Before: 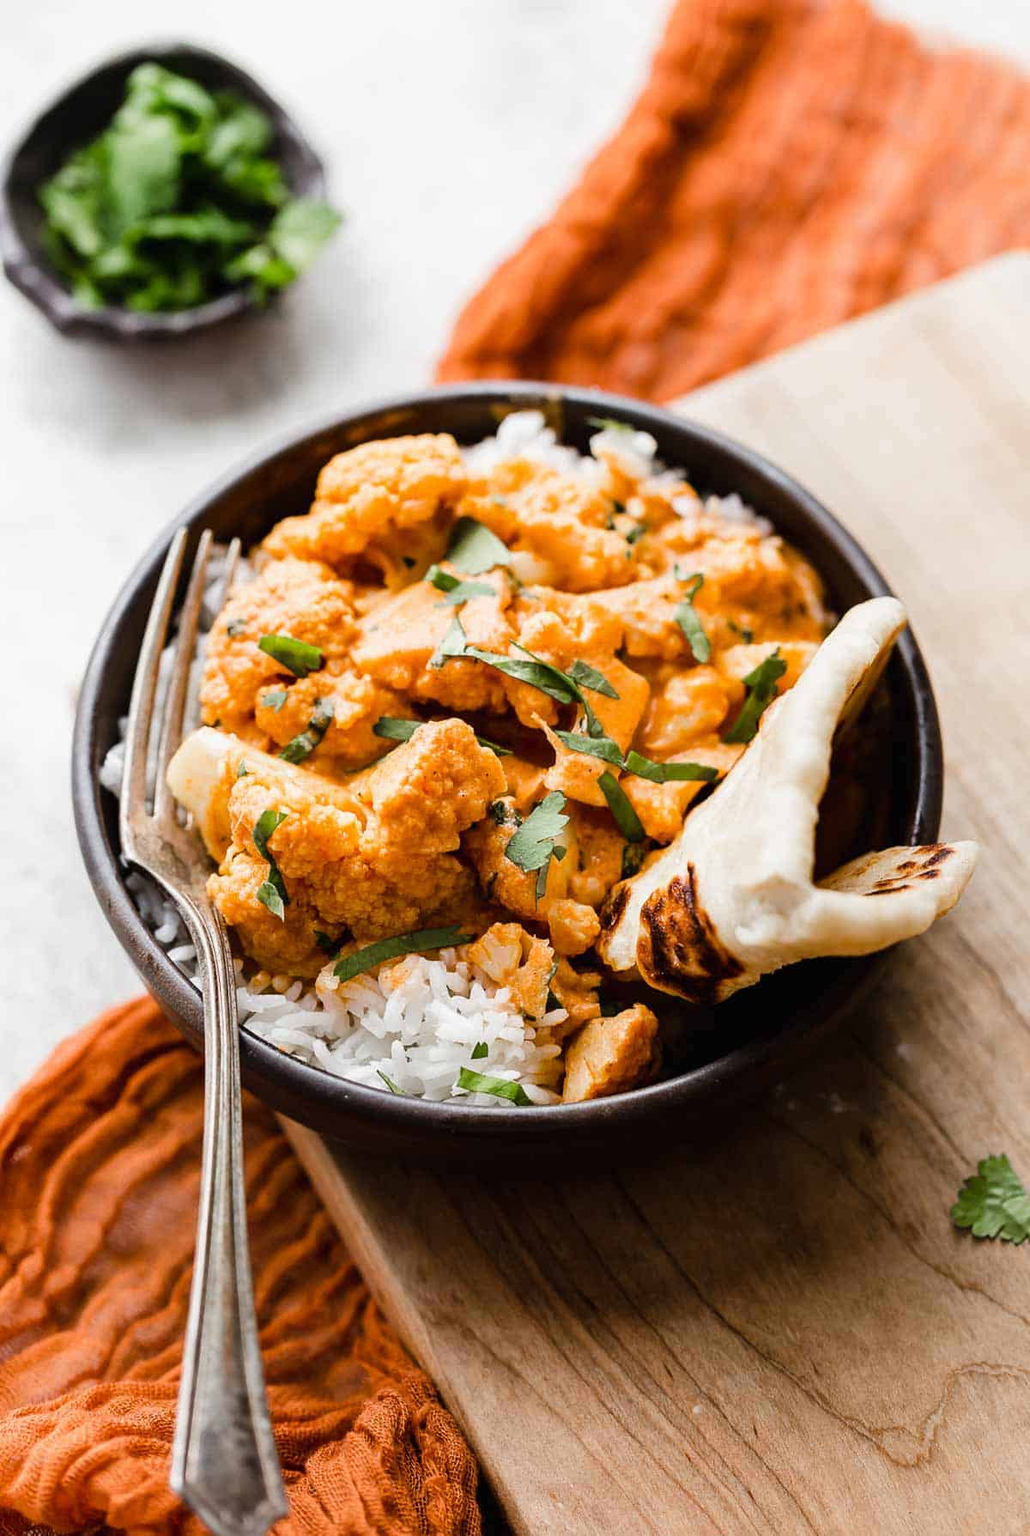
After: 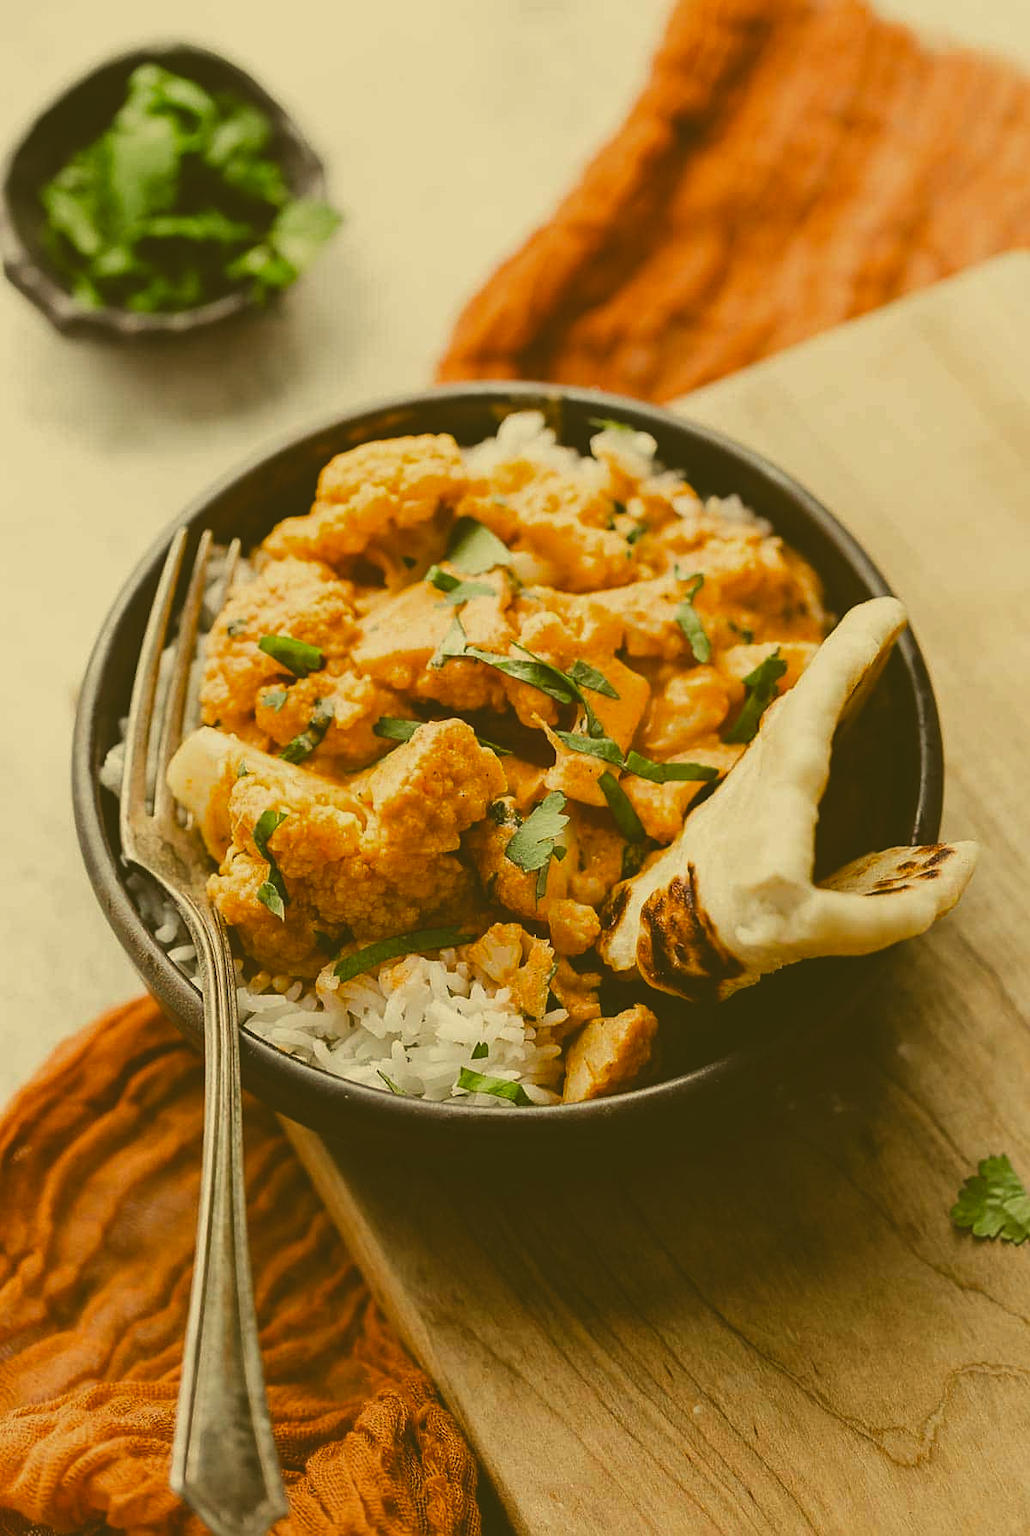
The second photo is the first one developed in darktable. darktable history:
exposure: black level correction -0.036, exposure -0.498 EV, compensate highlight preservation false
sharpen: radius 1.225, amount 0.298, threshold 0.068
color correction: highlights a* 0.103, highlights b* 29.06, shadows a* -0.165, shadows b* 21.06
